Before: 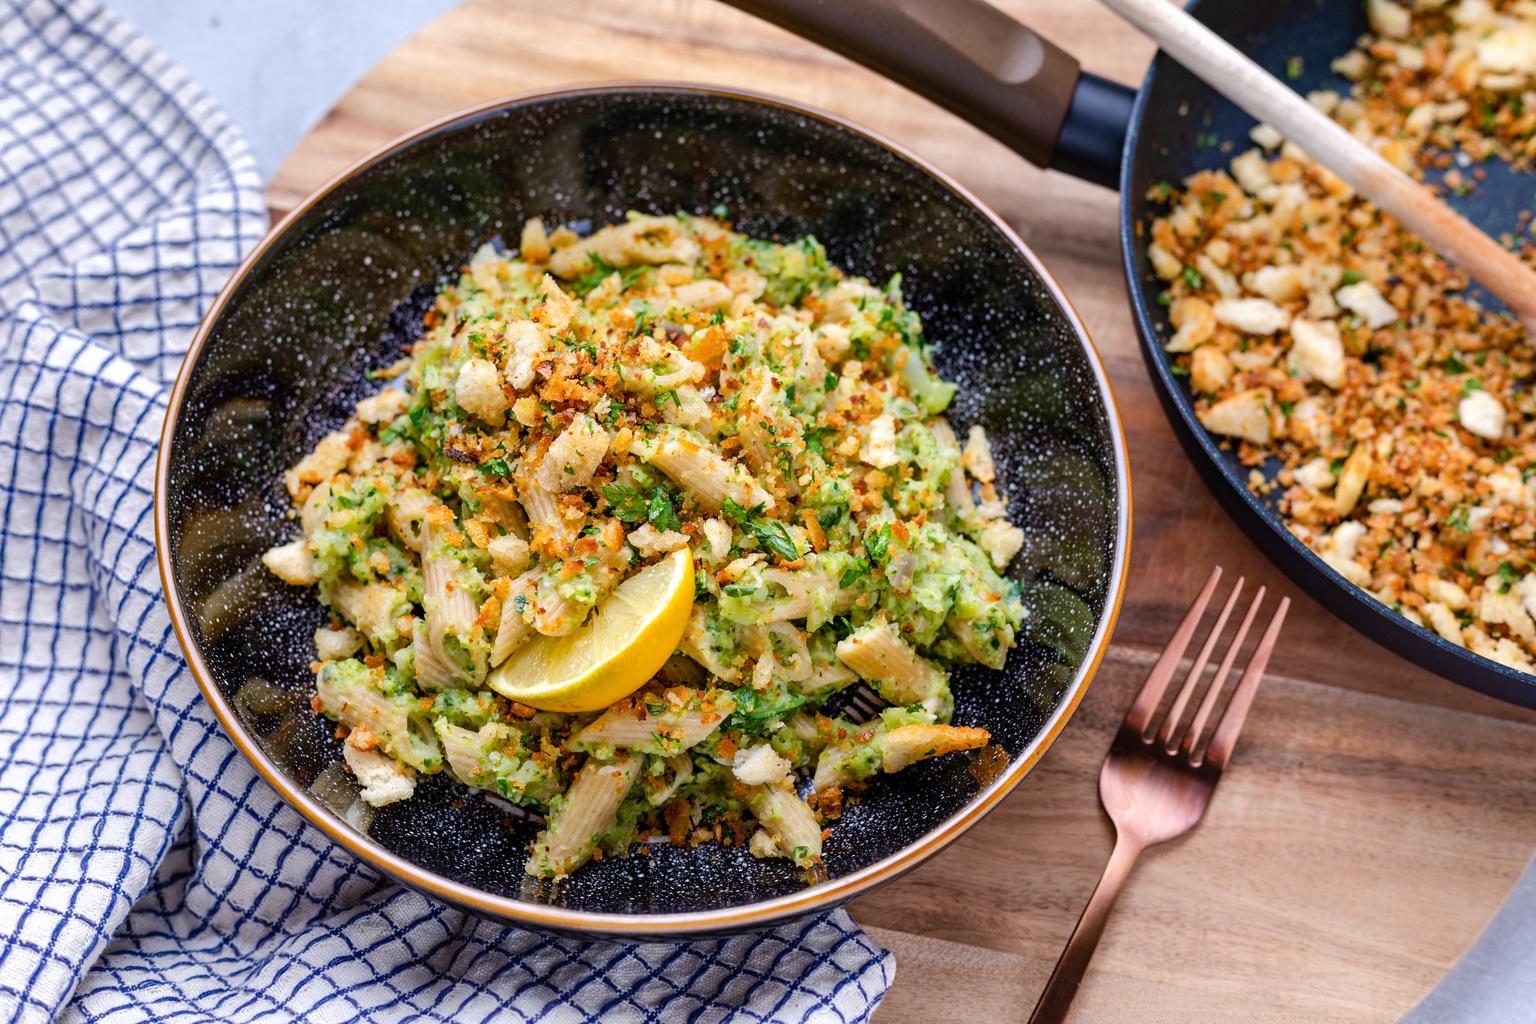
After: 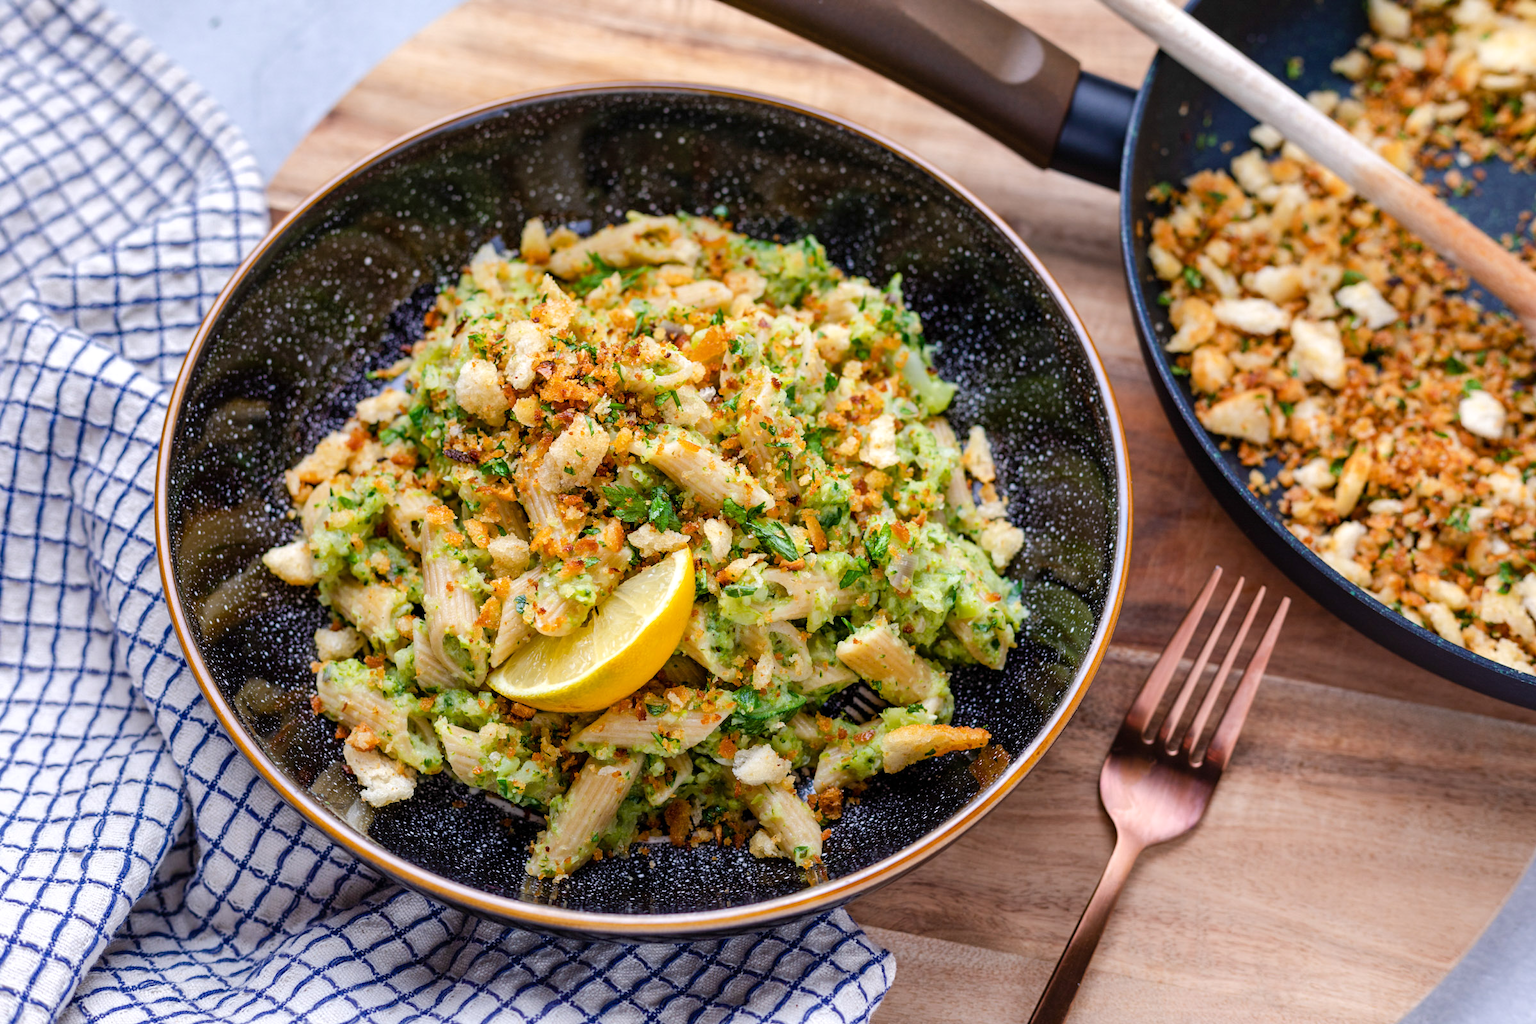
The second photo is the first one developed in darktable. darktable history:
tone equalizer: mask exposure compensation -0.501 EV
